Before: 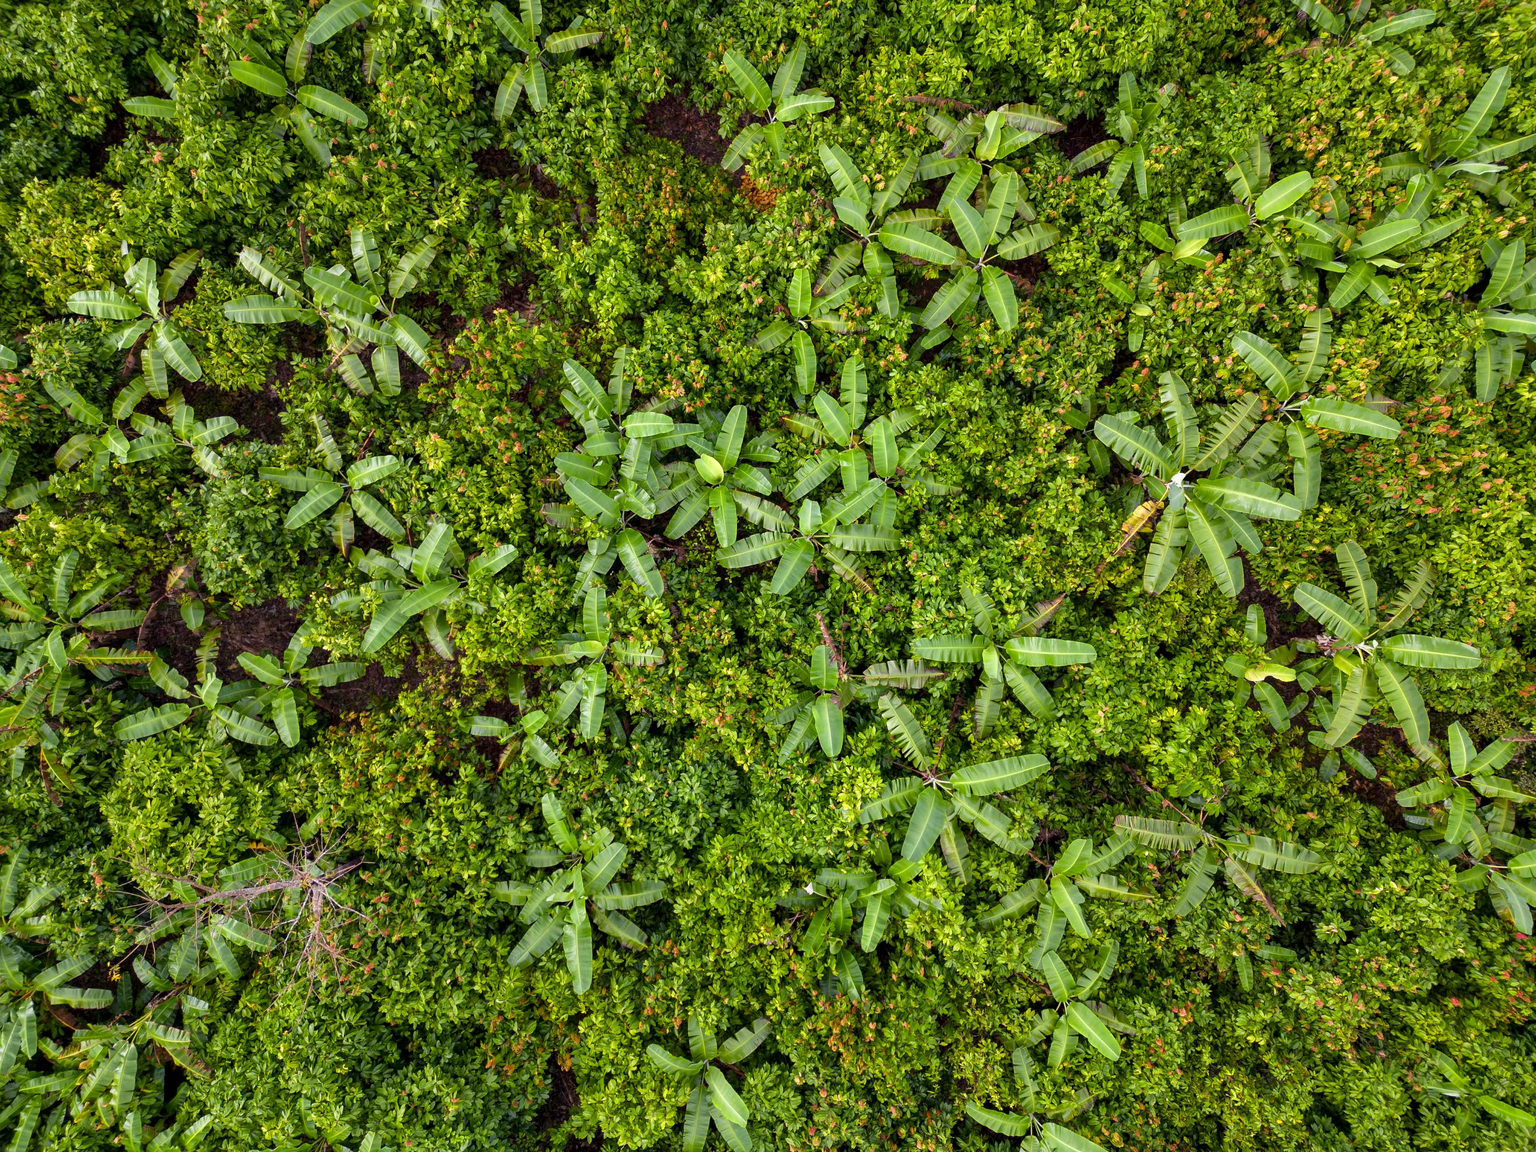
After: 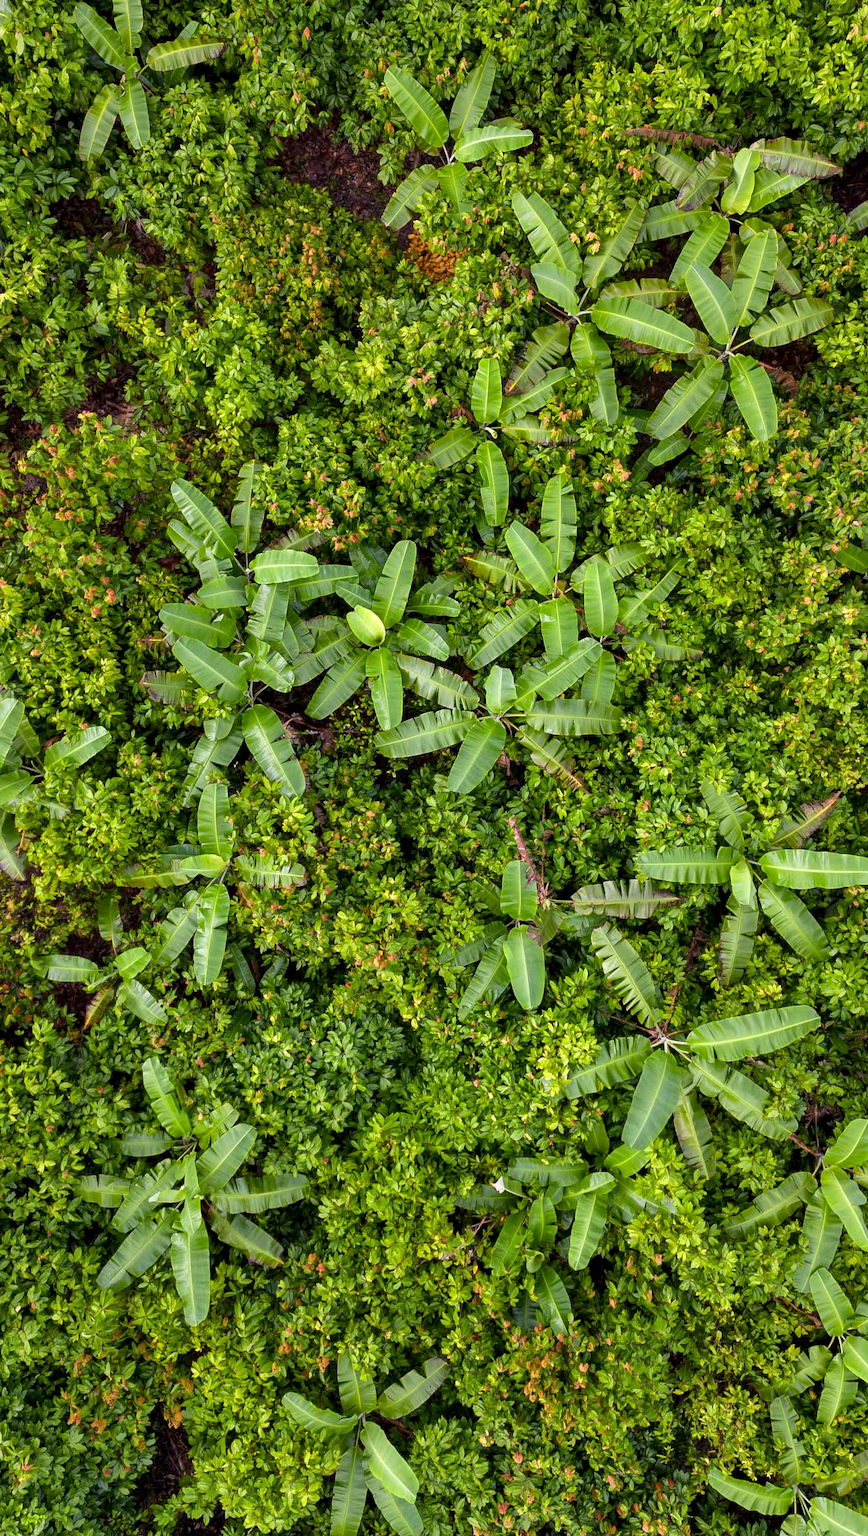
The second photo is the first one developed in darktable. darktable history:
crop: left 28.33%, right 29.275%
shadows and highlights: shadows 49.49, highlights -41.54, soften with gaussian
exposure: black level correction 0.001, compensate exposure bias true, compensate highlight preservation false
